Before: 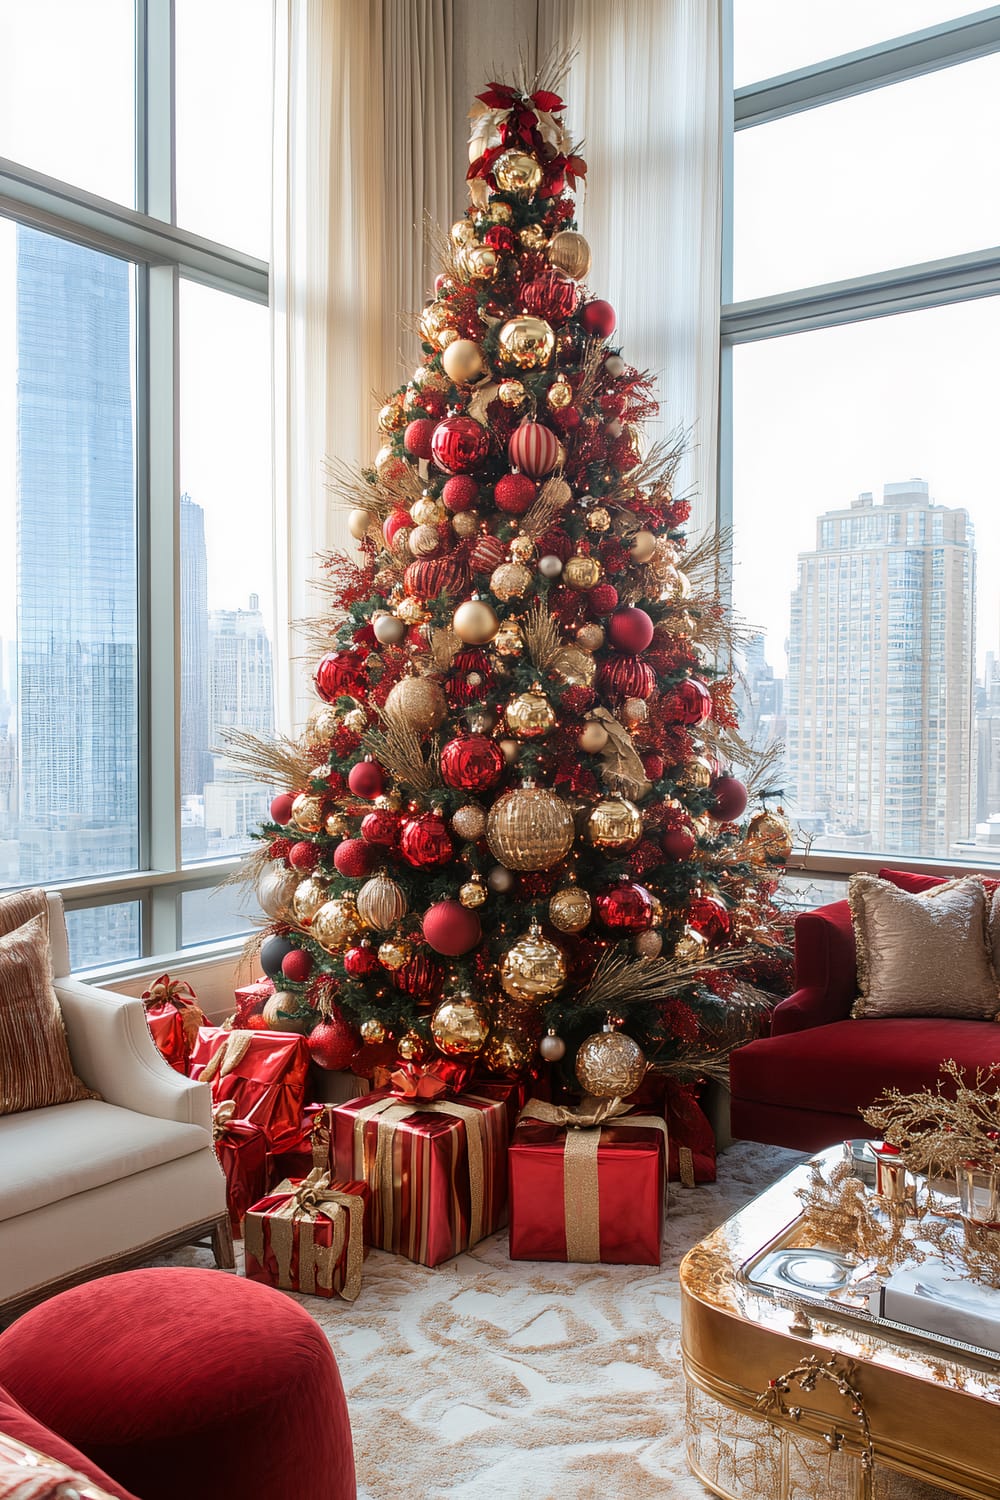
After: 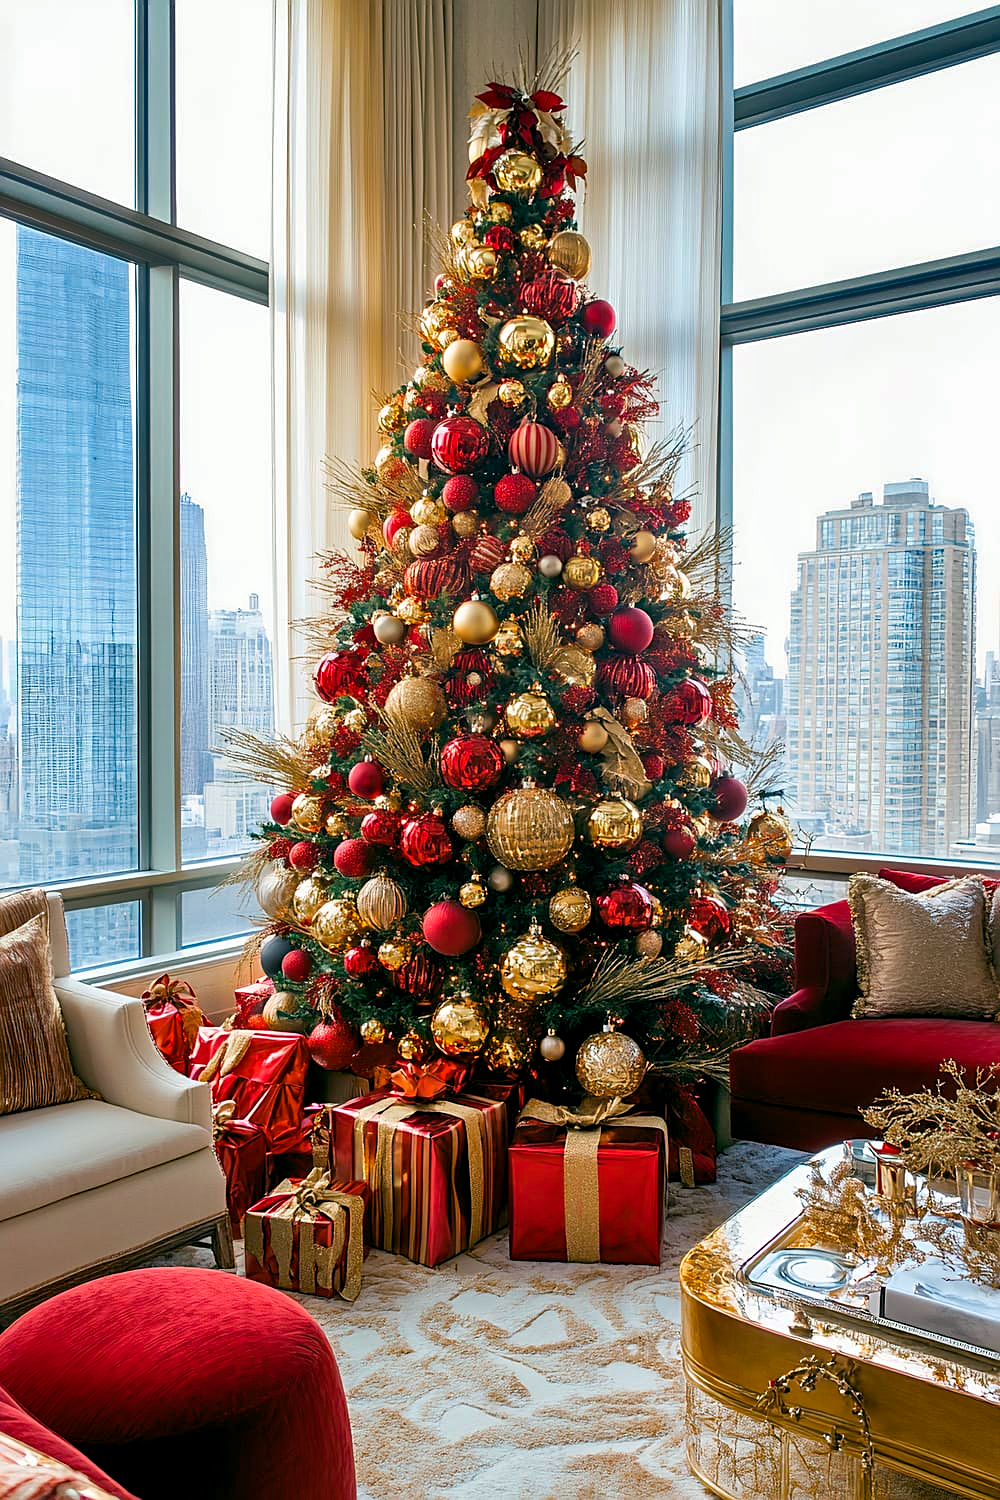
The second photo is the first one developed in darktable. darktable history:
haze removal: compatibility mode true, adaptive false
color balance rgb: shadows lift › chroma 7.451%, shadows lift › hue 246.25°, power › chroma 0.271%, power › hue 60.38°, global offset › luminance -0.342%, global offset › chroma 0.115%, global offset › hue 165.88°, perceptual saturation grading › global saturation 19.834%, global vibrance 30.528%
sharpen: on, module defaults
tone equalizer: on, module defaults
shadows and highlights: low approximation 0.01, soften with gaussian
